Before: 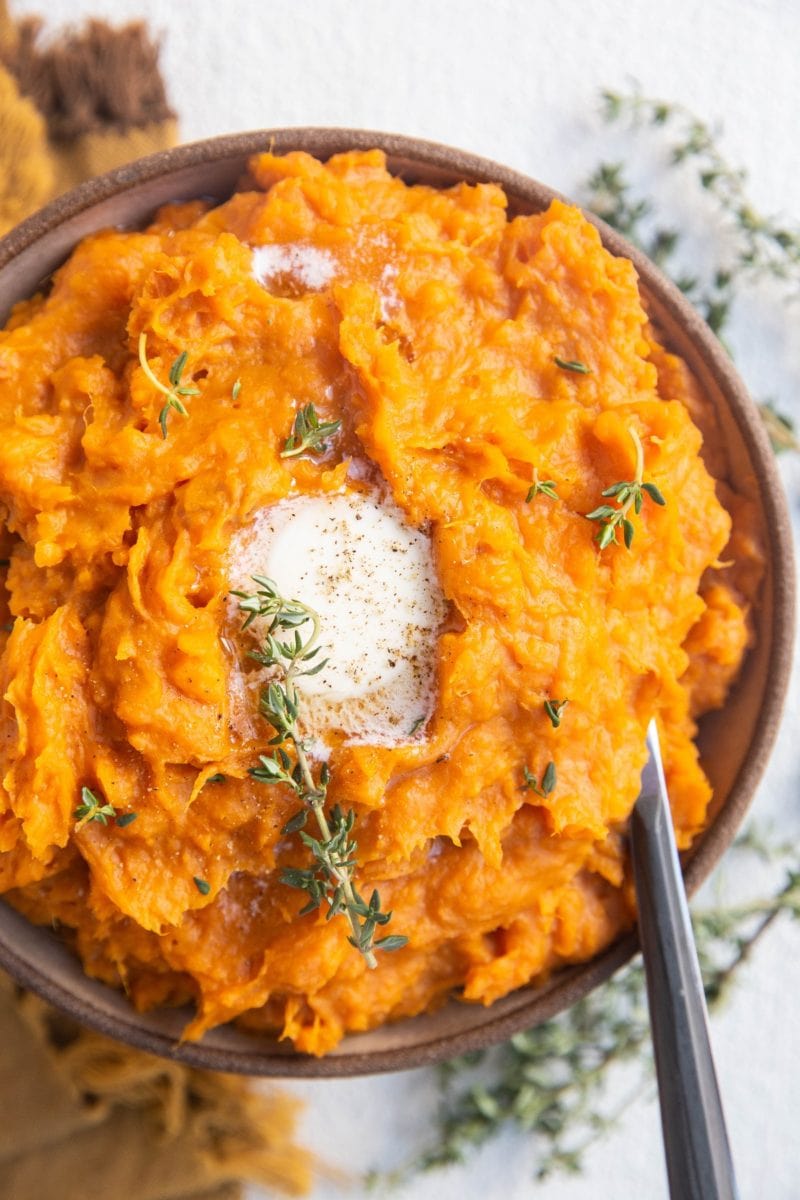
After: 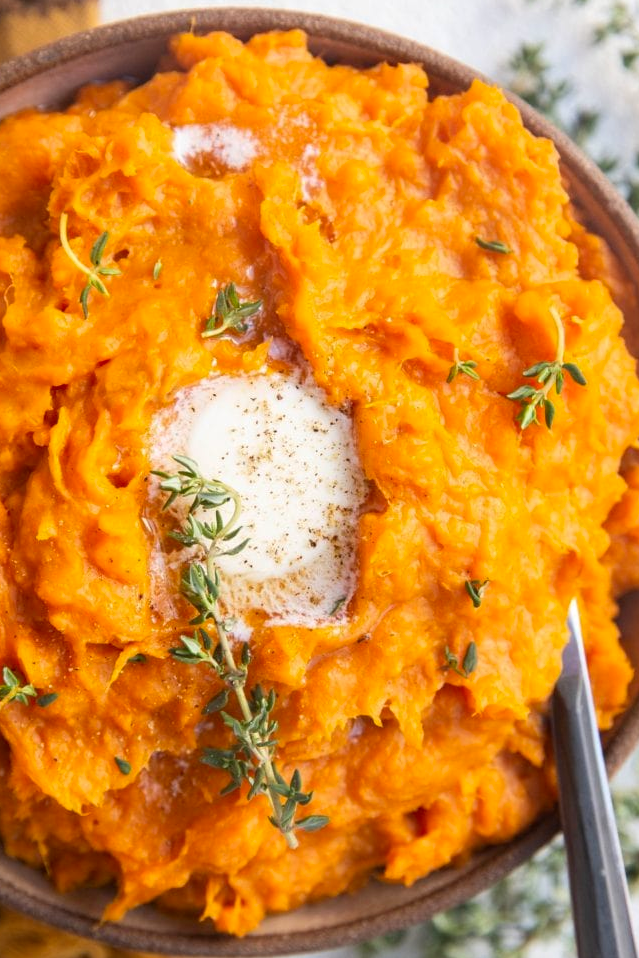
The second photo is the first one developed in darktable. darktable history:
contrast brightness saturation: saturation 0.13
crop and rotate: left 10.071%, top 10.071%, right 10.02%, bottom 10.02%
